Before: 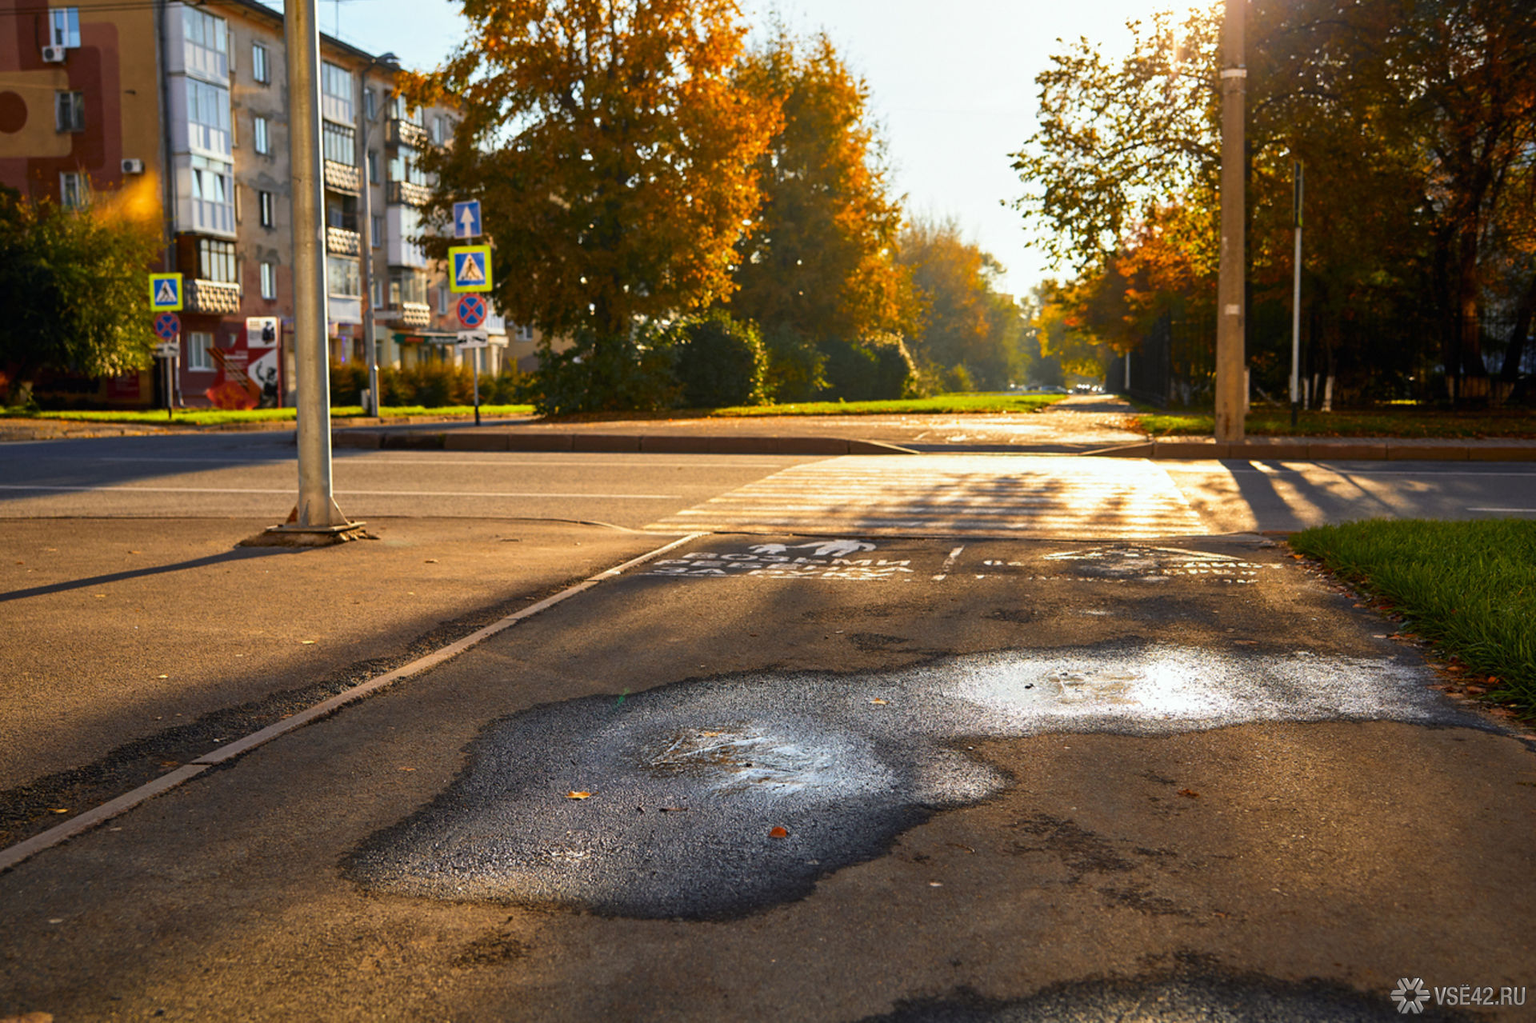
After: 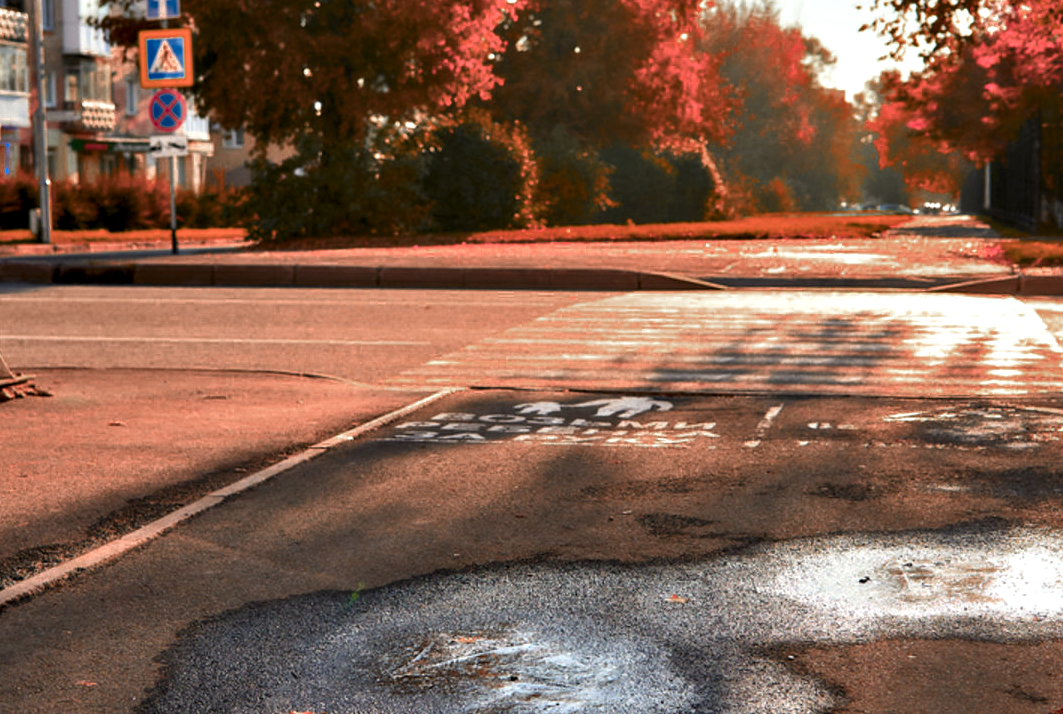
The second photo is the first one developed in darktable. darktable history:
contrast equalizer: y [[0.536, 0.565, 0.581, 0.516, 0.52, 0.491], [0.5 ×6], [0.5 ×6], [0 ×6], [0 ×6]]
crop and rotate: left 22.012%, top 21.749%, right 22.582%, bottom 22.352%
color zones: curves: ch0 [(0.006, 0.385) (0.143, 0.563) (0.243, 0.321) (0.352, 0.464) (0.516, 0.456) (0.625, 0.5) (0.75, 0.5) (0.875, 0.5)]; ch1 [(0, 0.5) (0.134, 0.504) (0.246, 0.463) (0.421, 0.515) (0.5, 0.56) (0.625, 0.5) (0.75, 0.5) (0.875, 0.5)]; ch2 [(0, 0.5) (0.131, 0.426) (0.307, 0.289) (0.38, 0.188) (0.513, 0.216) (0.625, 0.548) (0.75, 0.468) (0.838, 0.396) (0.971, 0.311)]
